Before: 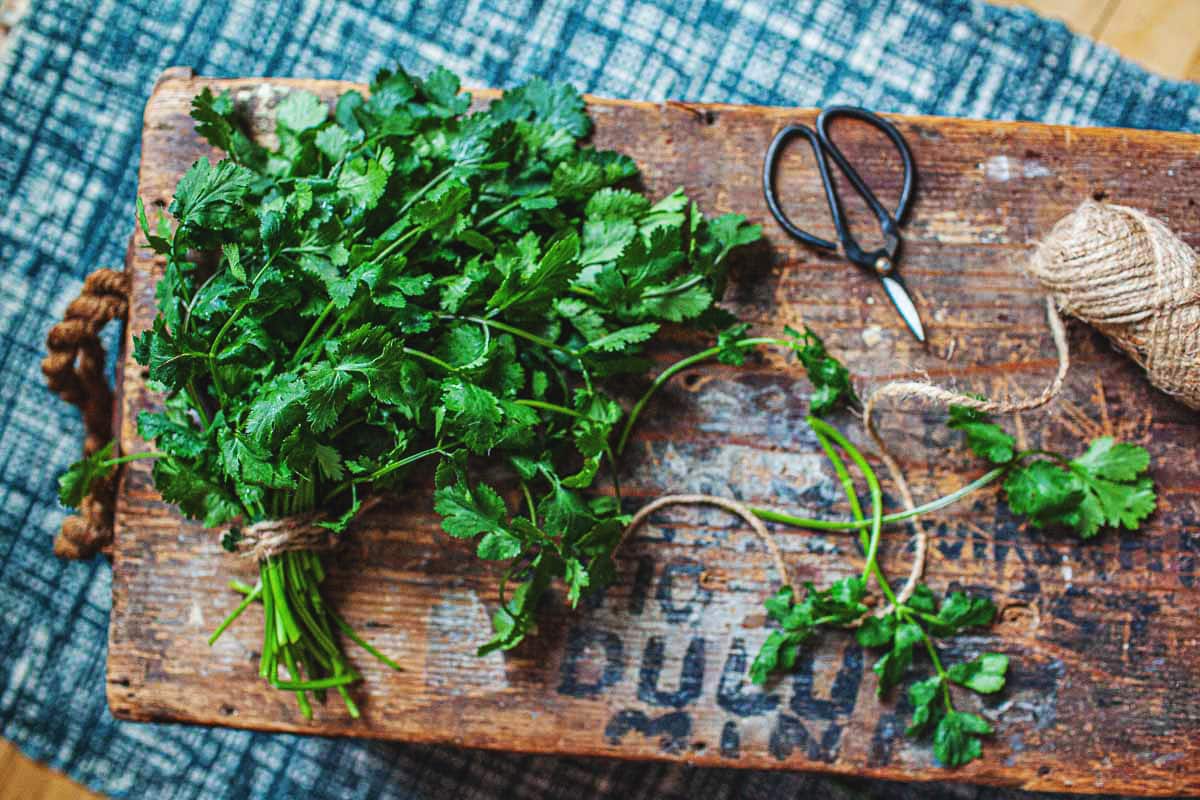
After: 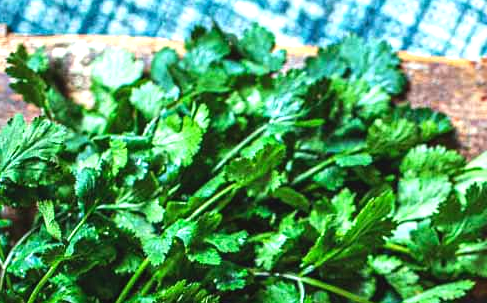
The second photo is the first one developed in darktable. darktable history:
crop: left 15.452%, top 5.459%, right 43.956%, bottom 56.62%
levels: levels [0, 0.394, 0.787]
